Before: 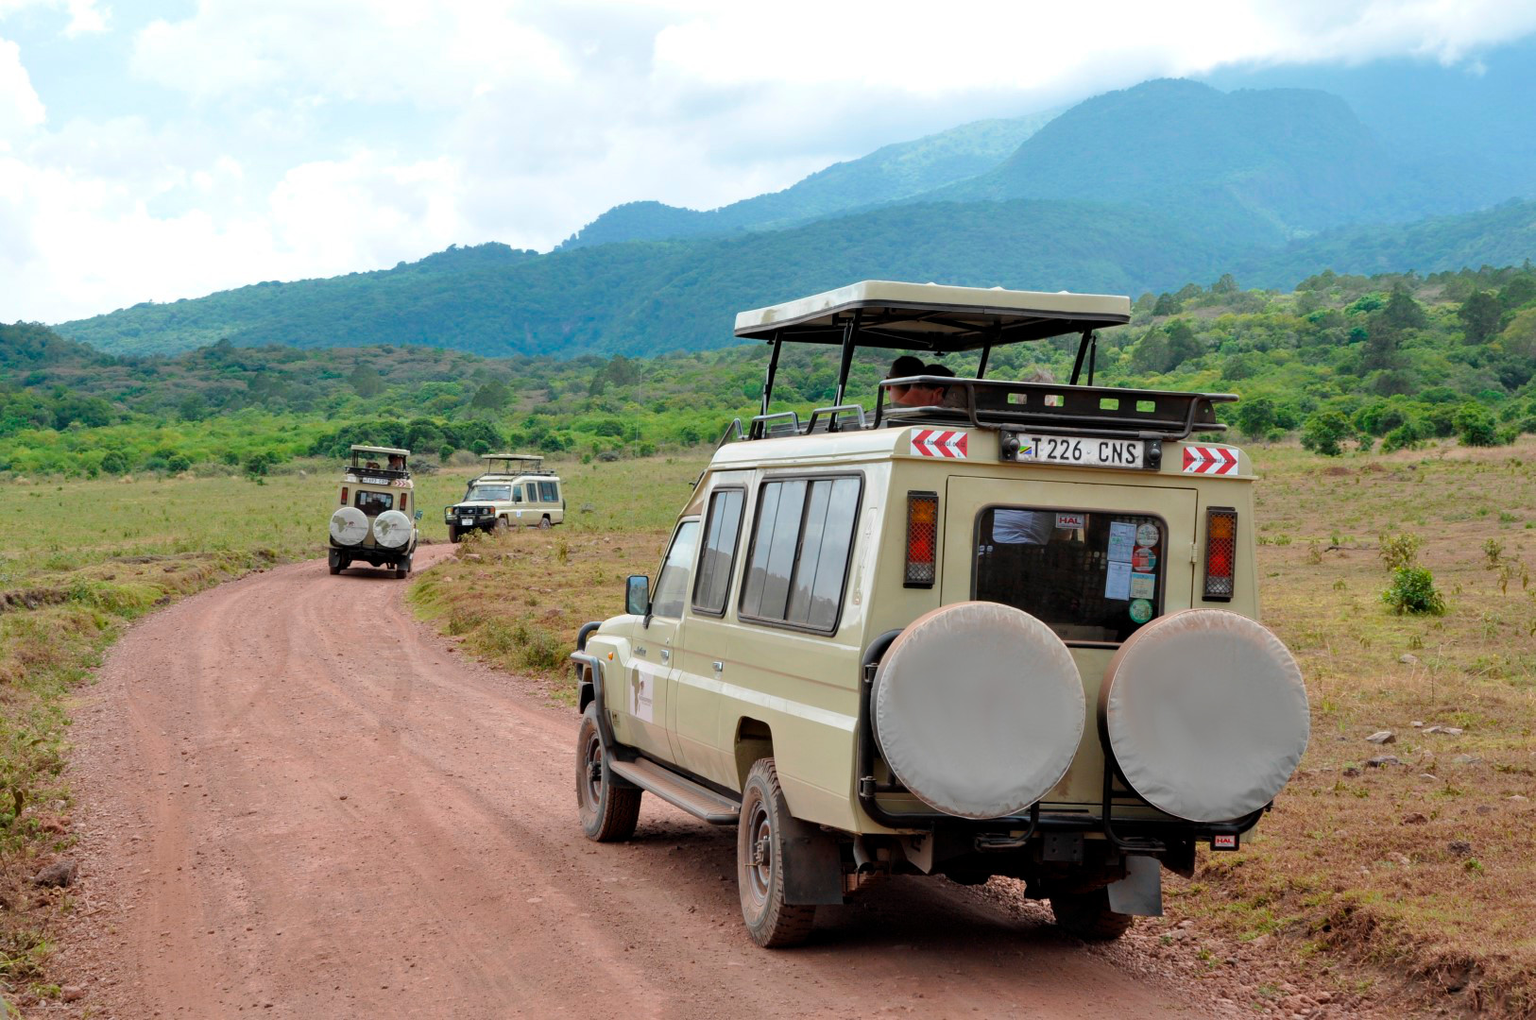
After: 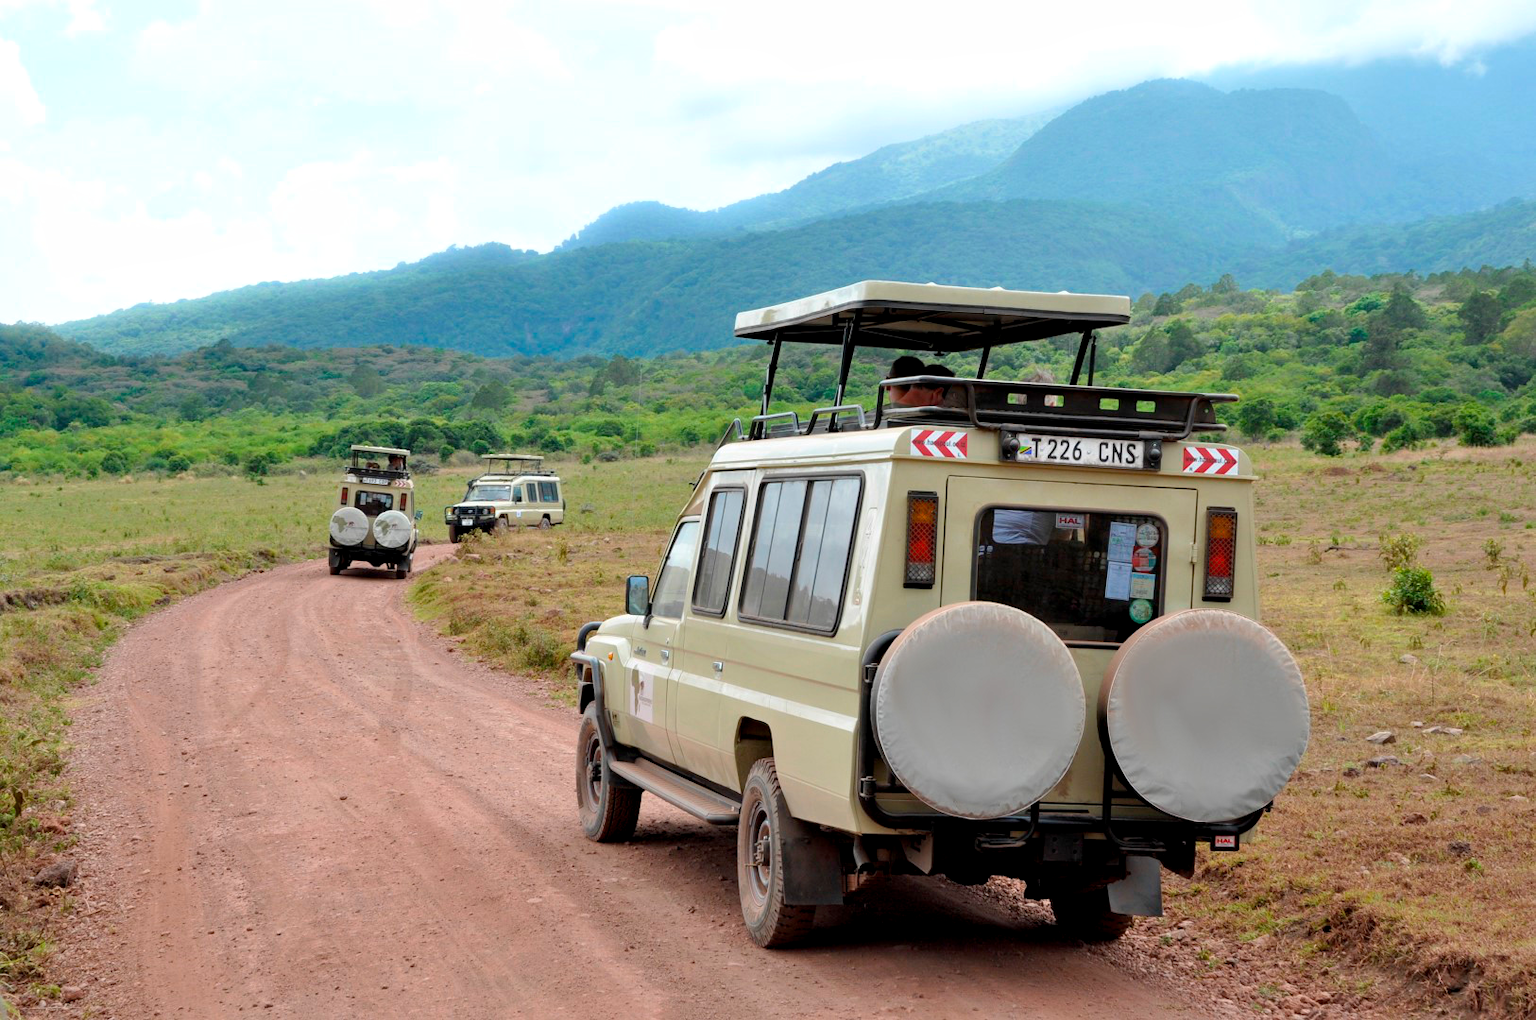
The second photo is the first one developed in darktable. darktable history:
exposure: black level correction 0.002, exposure 0.15 EV, compensate highlight preservation false
bloom: size 3%, threshold 100%, strength 0%
